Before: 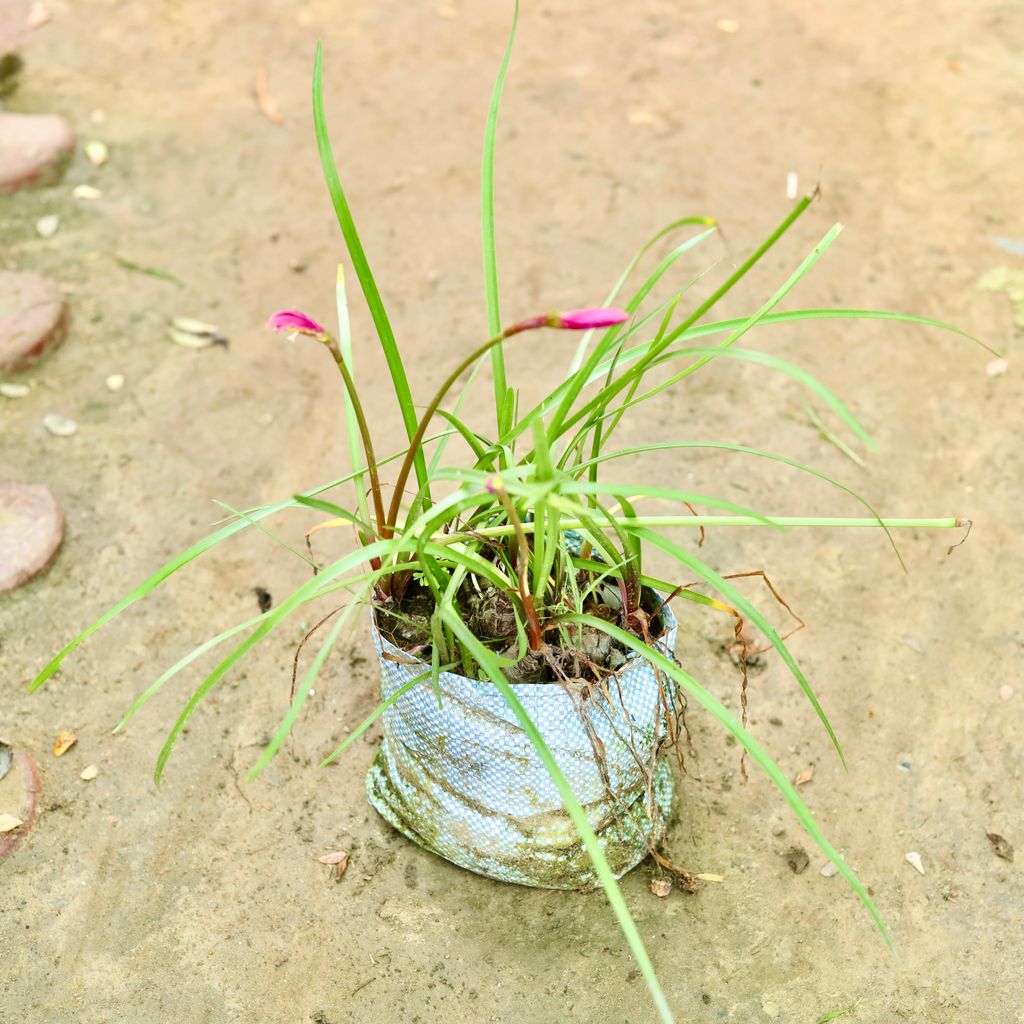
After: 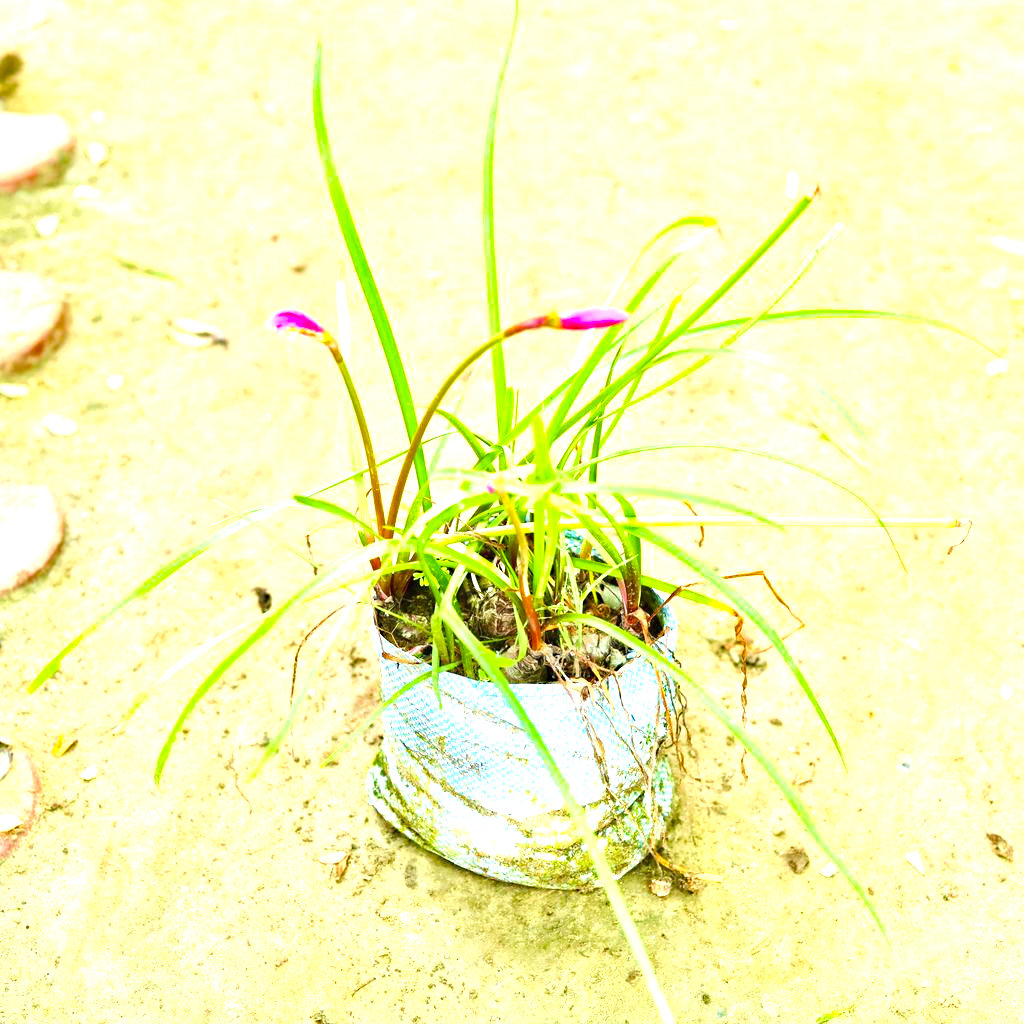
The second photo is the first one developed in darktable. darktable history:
haze removal: compatibility mode true, adaptive false
exposure: black level correction 0, exposure 1.181 EV, compensate exposure bias true, compensate highlight preservation false
color balance rgb: shadows lift › chroma 0.951%, shadows lift › hue 115.21°, perceptual saturation grading › global saturation 30.799%
